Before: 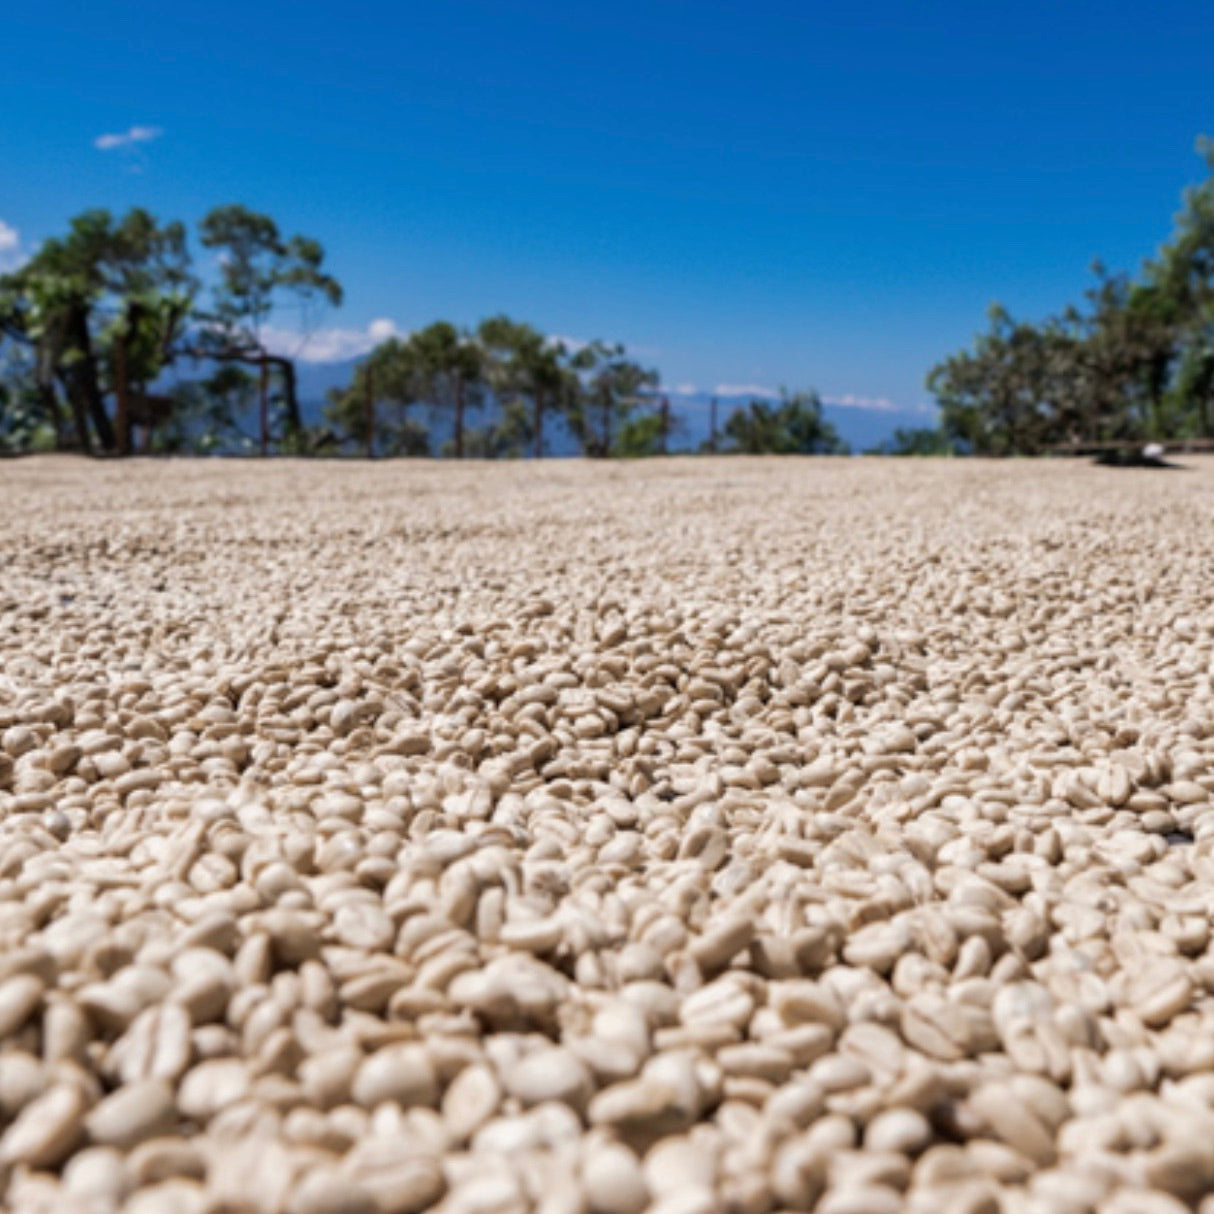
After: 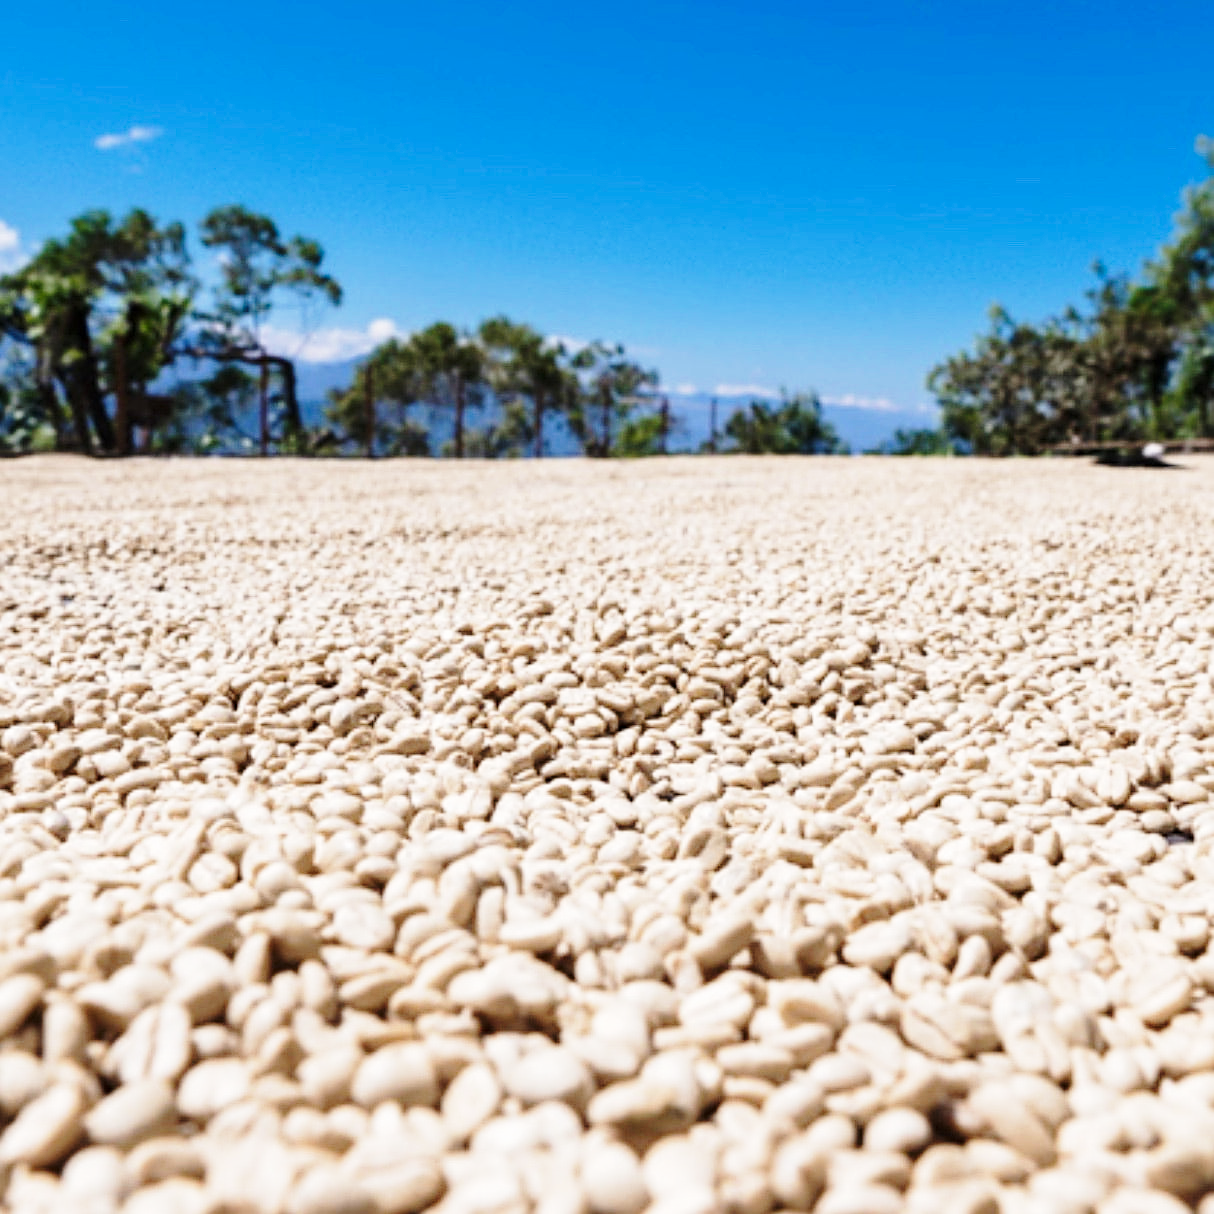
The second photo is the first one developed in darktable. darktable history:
sharpen: on, module defaults
base curve: curves: ch0 [(0, 0) (0.028, 0.03) (0.121, 0.232) (0.46, 0.748) (0.859, 0.968) (1, 1)], preserve colors none
